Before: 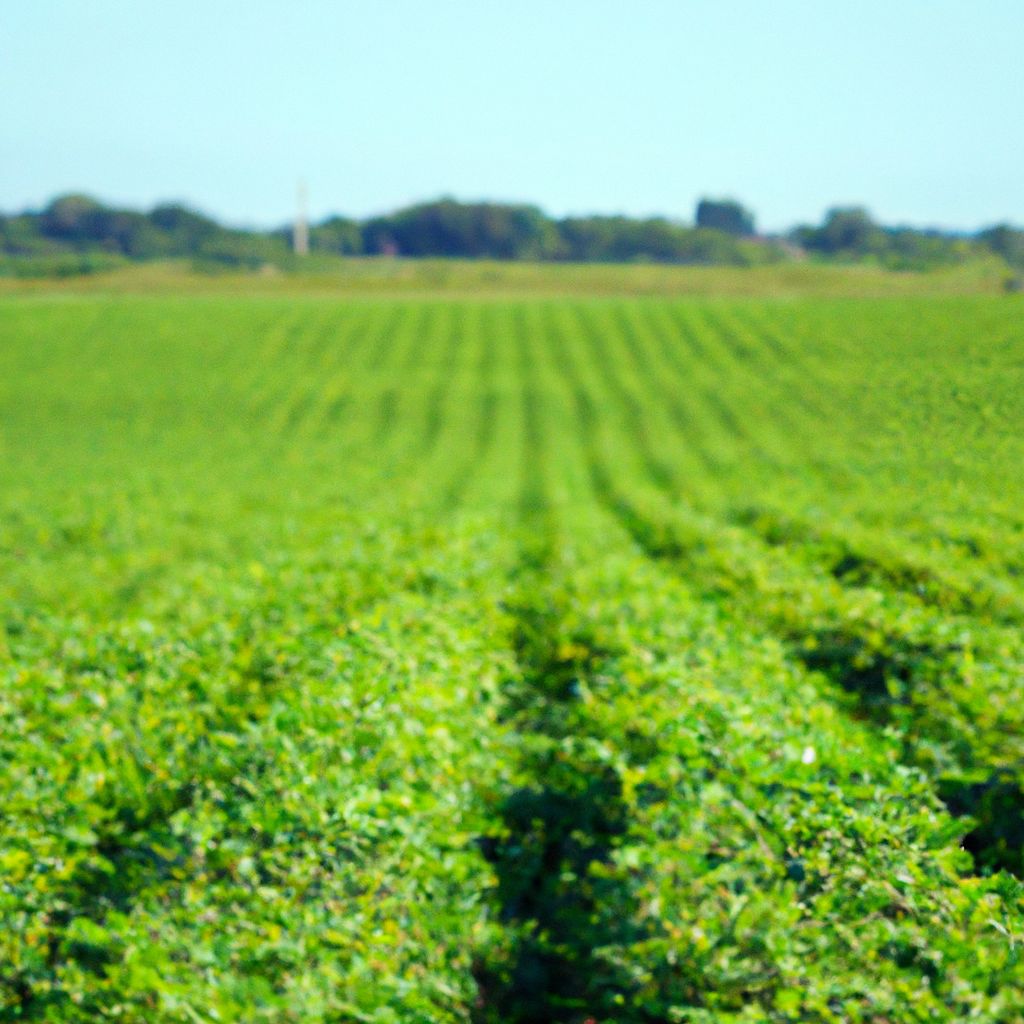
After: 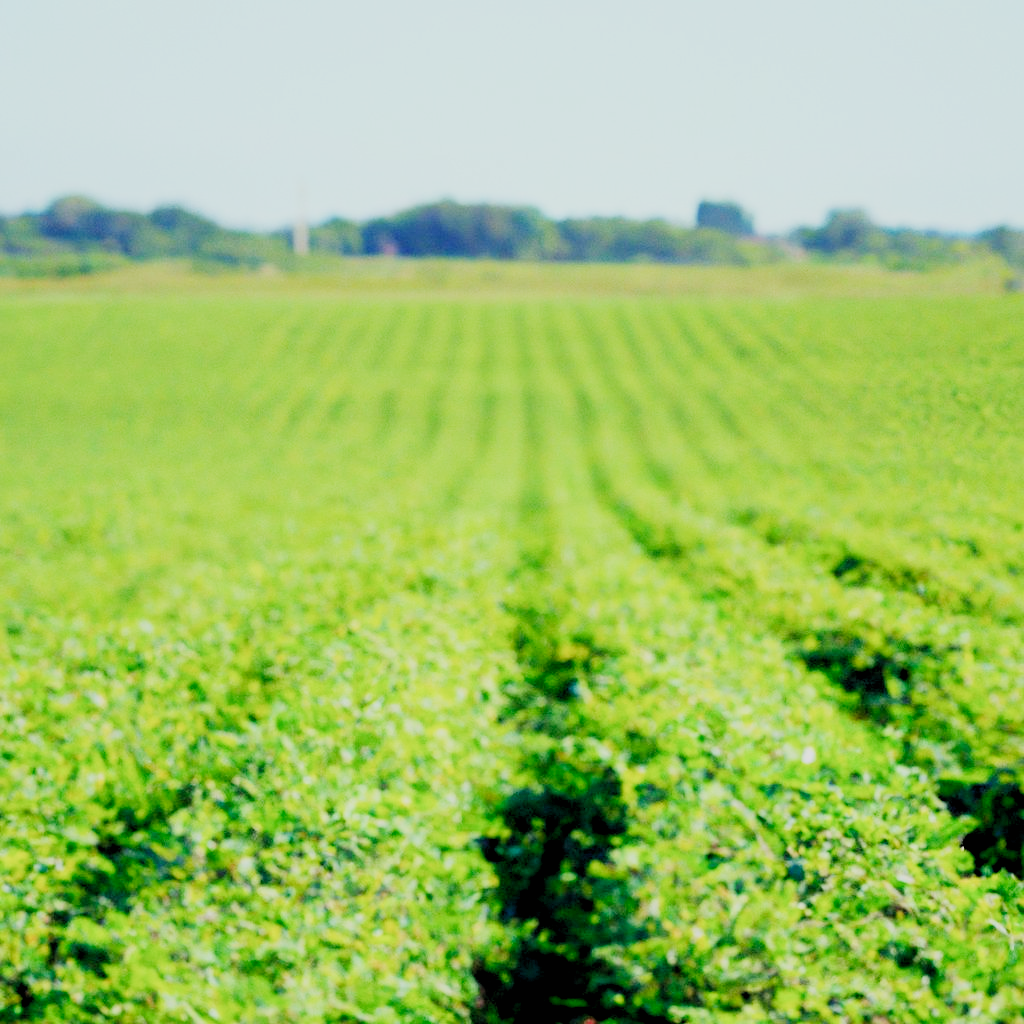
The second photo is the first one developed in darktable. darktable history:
sigmoid: skew -0.2, preserve hue 0%, red attenuation 0.1, red rotation 0.035, green attenuation 0.1, green rotation -0.017, blue attenuation 0.15, blue rotation -0.052, base primaries Rec2020
contrast equalizer: y [[0.5, 0.5, 0.478, 0.5, 0.5, 0.5], [0.5 ×6], [0.5 ×6], [0 ×6], [0 ×6]]
exposure: black level correction 0, exposure 0.7 EV, compensate exposure bias true, compensate highlight preservation false
rgb levels: preserve colors sum RGB, levels [[0.038, 0.433, 0.934], [0, 0.5, 1], [0, 0.5, 1]]
